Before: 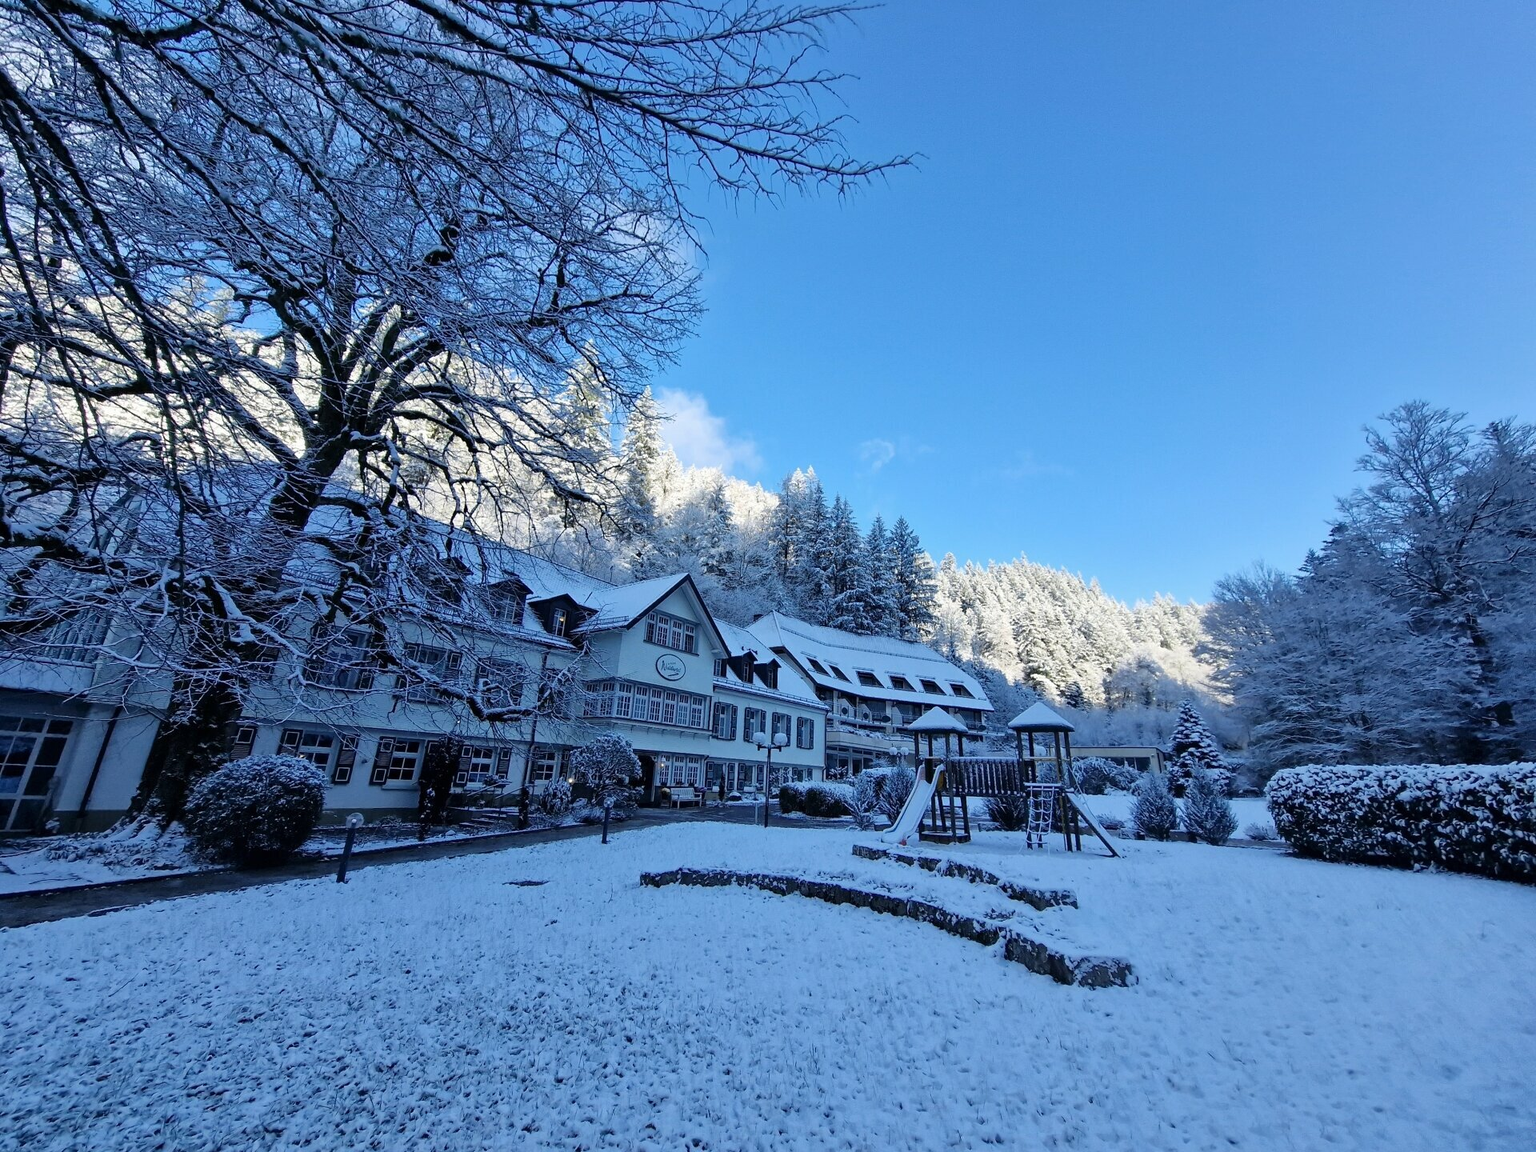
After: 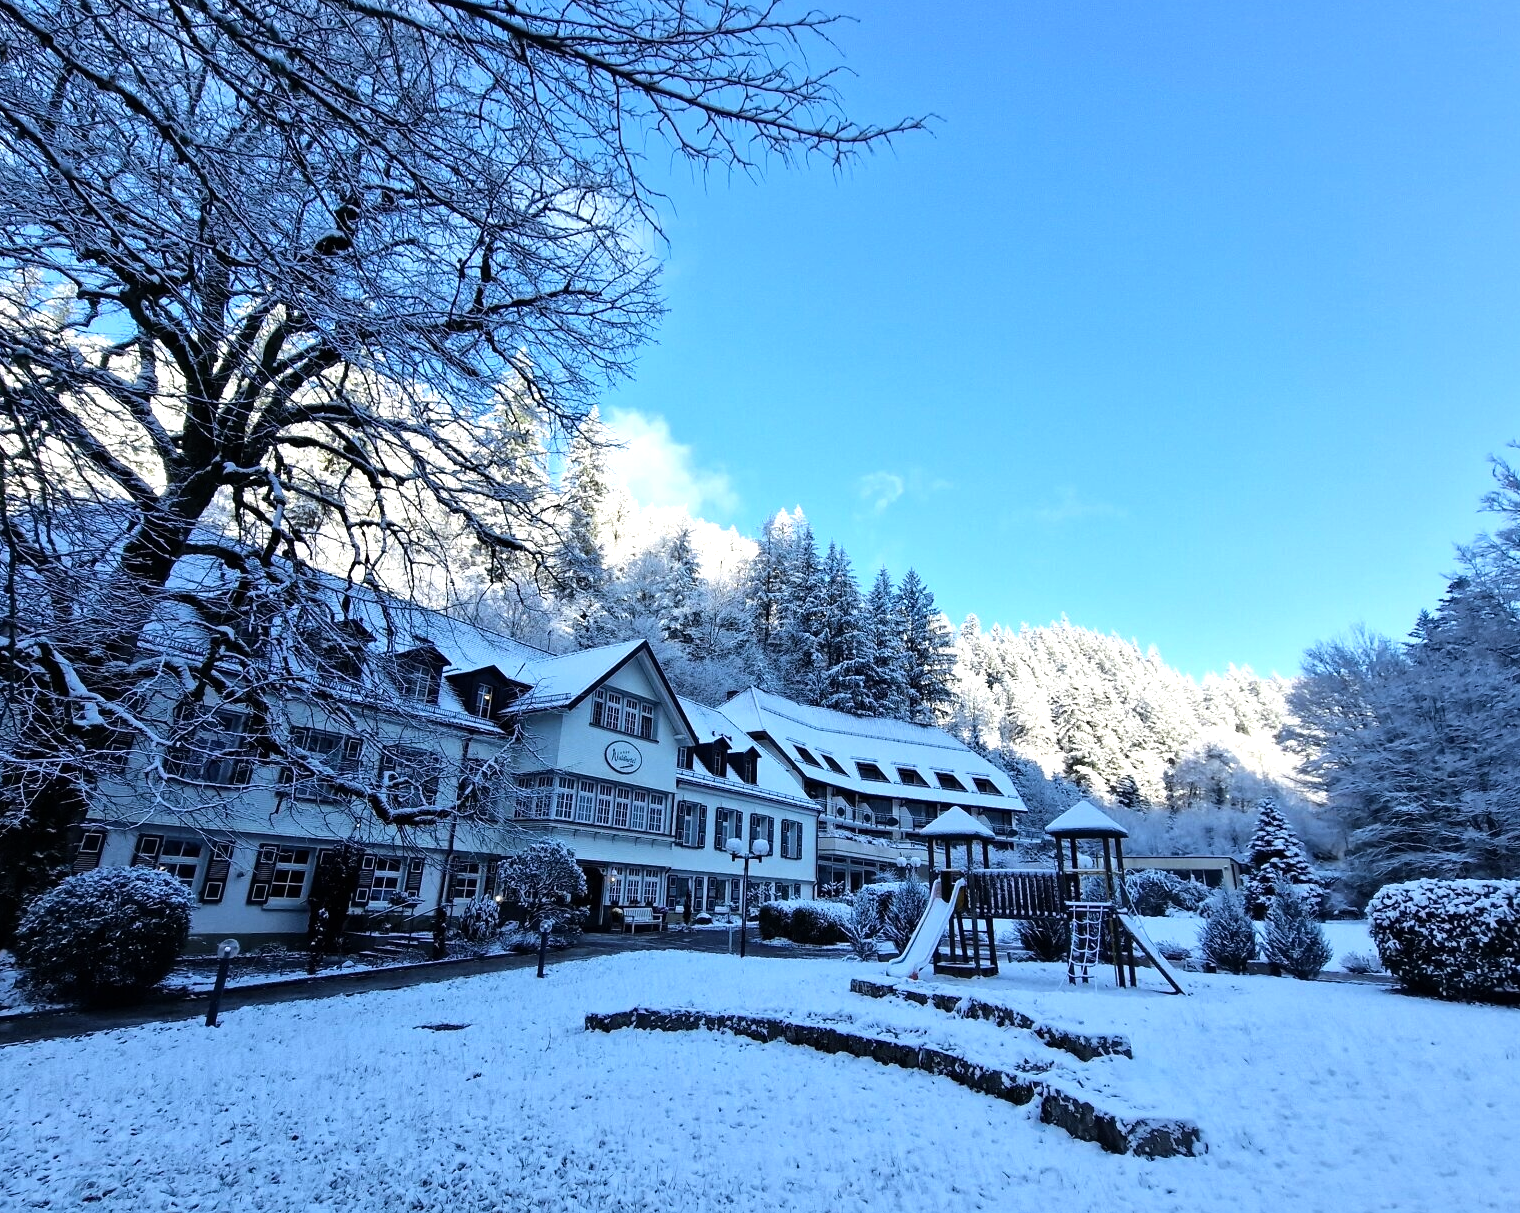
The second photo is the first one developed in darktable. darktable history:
crop: left 11.225%, top 5.381%, right 9.565%, bottom 10.314%
tone equalizer: -8 EV -0.75 EV, -7 EV -0.7 EV, -6 EV -0.6 EV, -5 EV -0.4 EV, -3 EV 0.4 EV, -2 EV 0.6 EV, -1 EV 0.7 EV, +0 EV 0.75 EV, edges refinement/feathering 500, mask exposure compensation -1.57 EV, preserve details no
